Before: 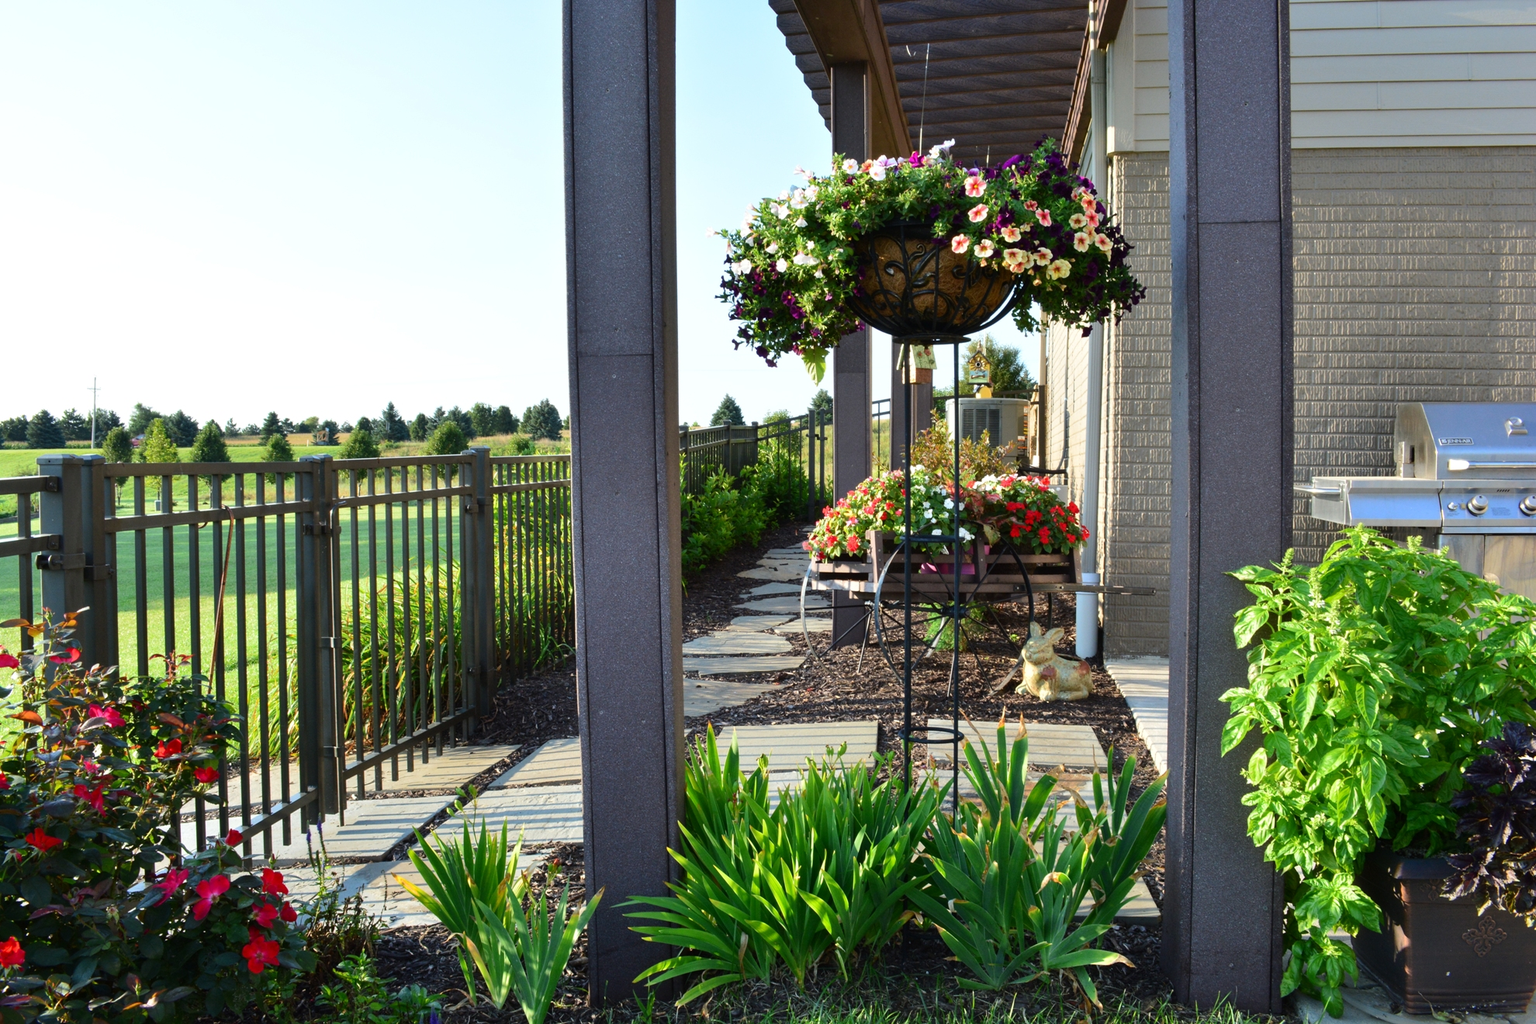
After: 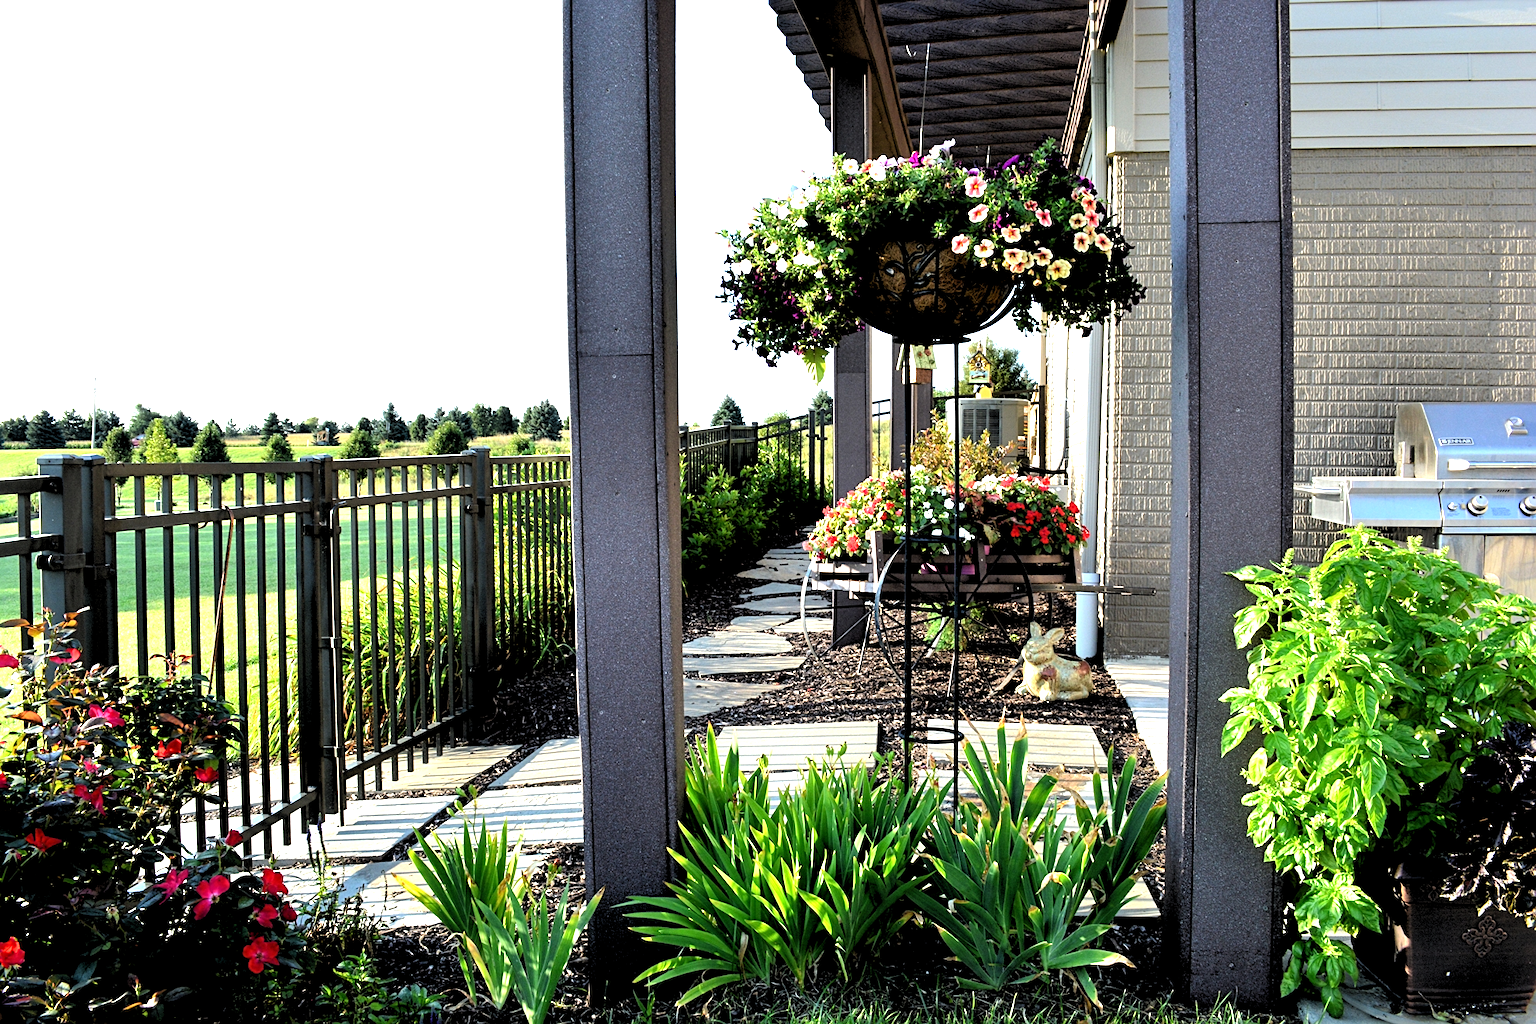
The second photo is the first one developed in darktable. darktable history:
exposure: black level correction 0, exposure 0.7 EV, compensate exposure bias true, compensate highlight preservation false
sharpen: radius 2.167, amount 0.381, threshold 0
rgb levels: levels [[0.034, 0.472, 0.904], [0, 0.5, 1], [0, 0.5, 1]]
